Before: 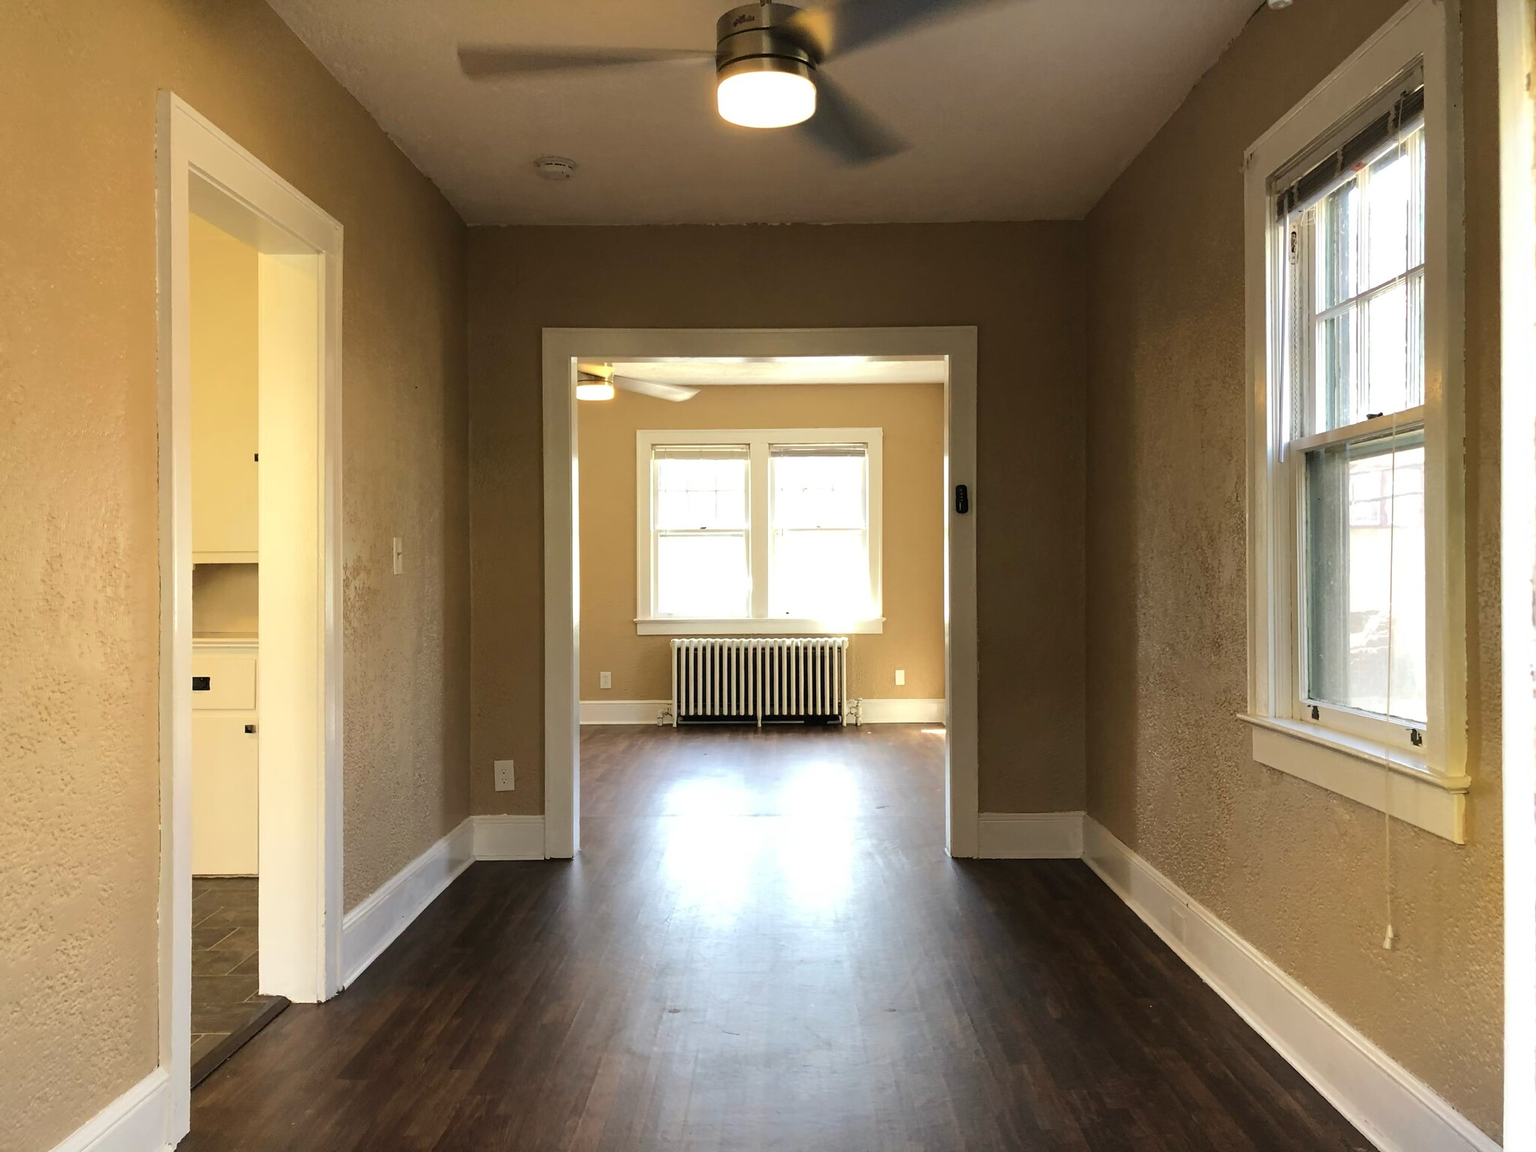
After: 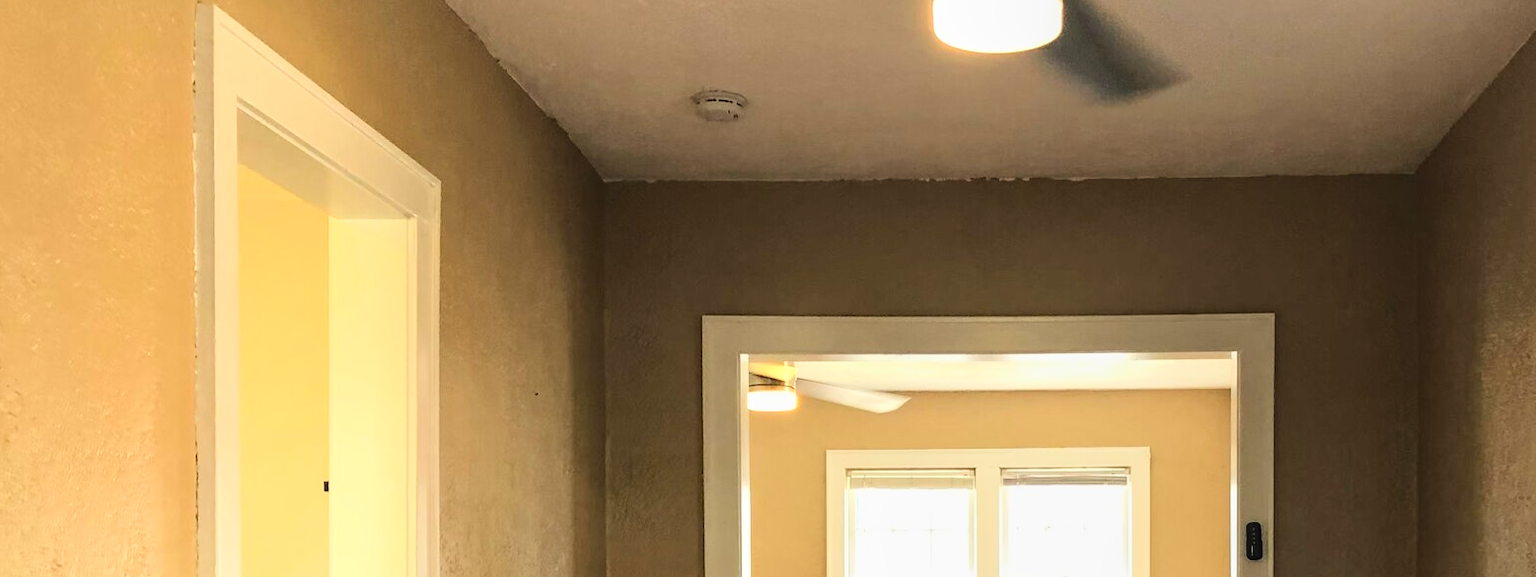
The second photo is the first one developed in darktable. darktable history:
crop: left 0.541%, top 7.642%, right 23.427%, bottom 54.262%
shadows and highlights: shadows 32.14, highlights -33.09, soften with gaussian
local contrast: detail 110%
base curve: curves: ch0 [(0, 0) (0.028, 0.03) (0.121, 0.232) (0.46, 0.748) (0.859, 0.968) (1, 1)]
